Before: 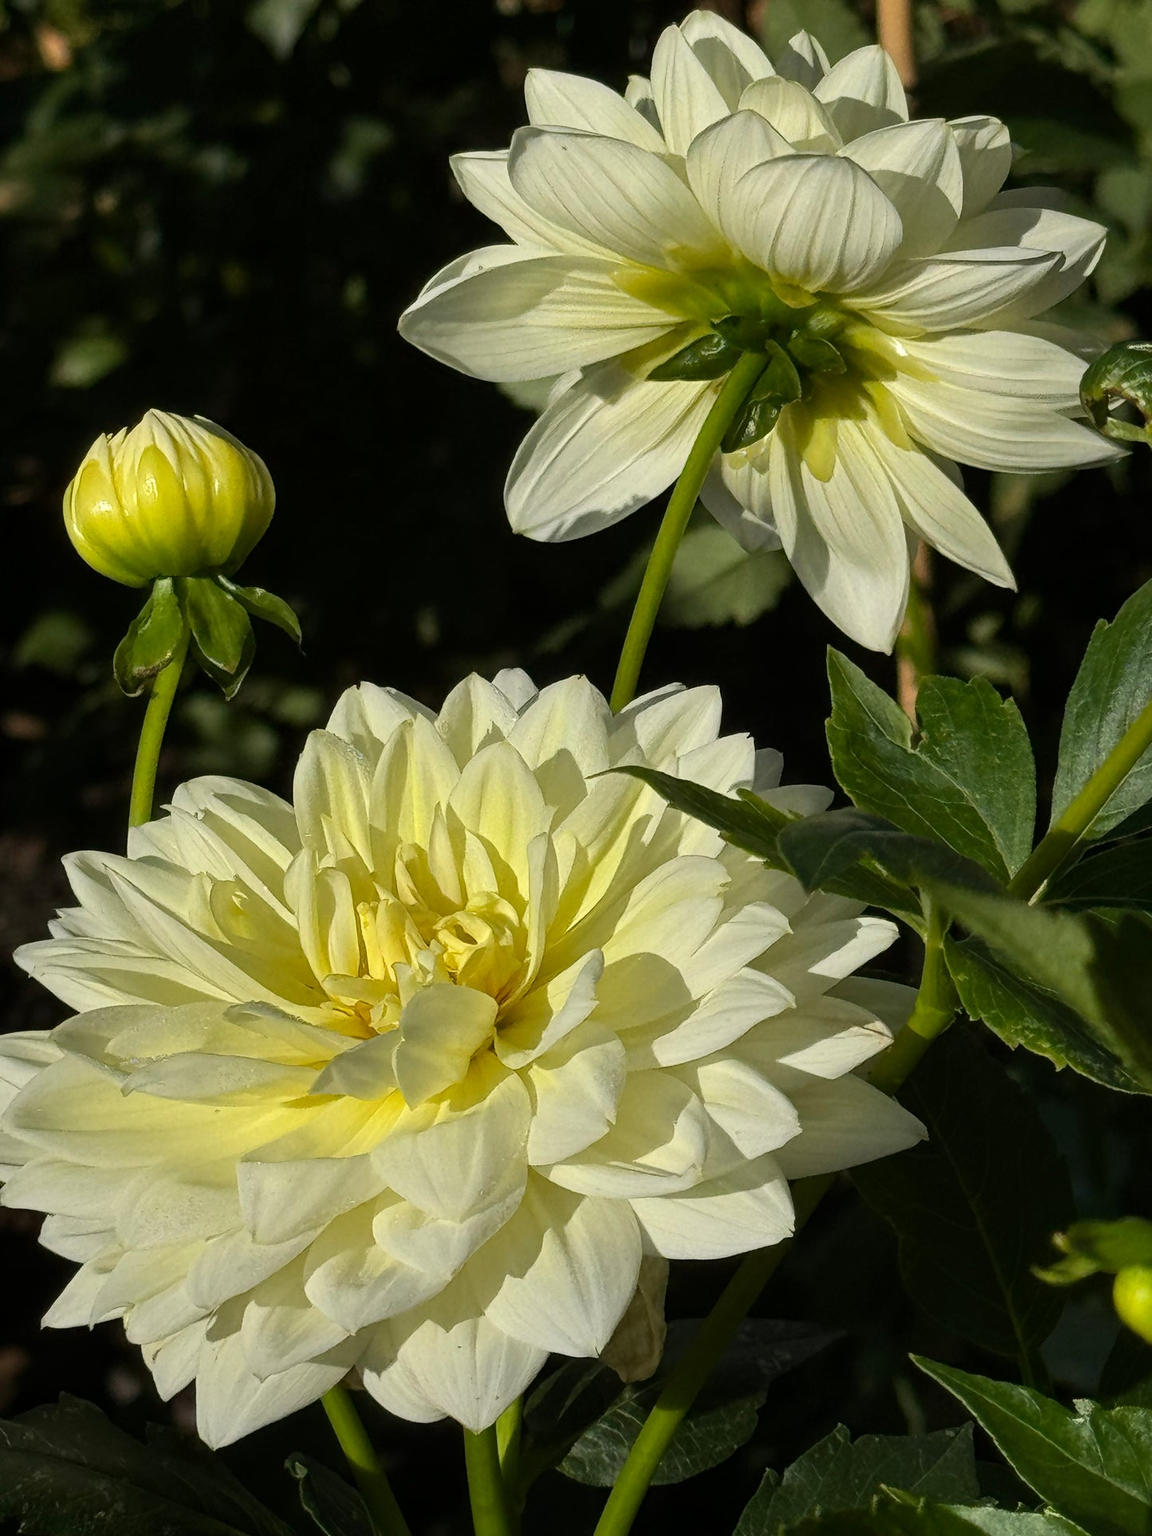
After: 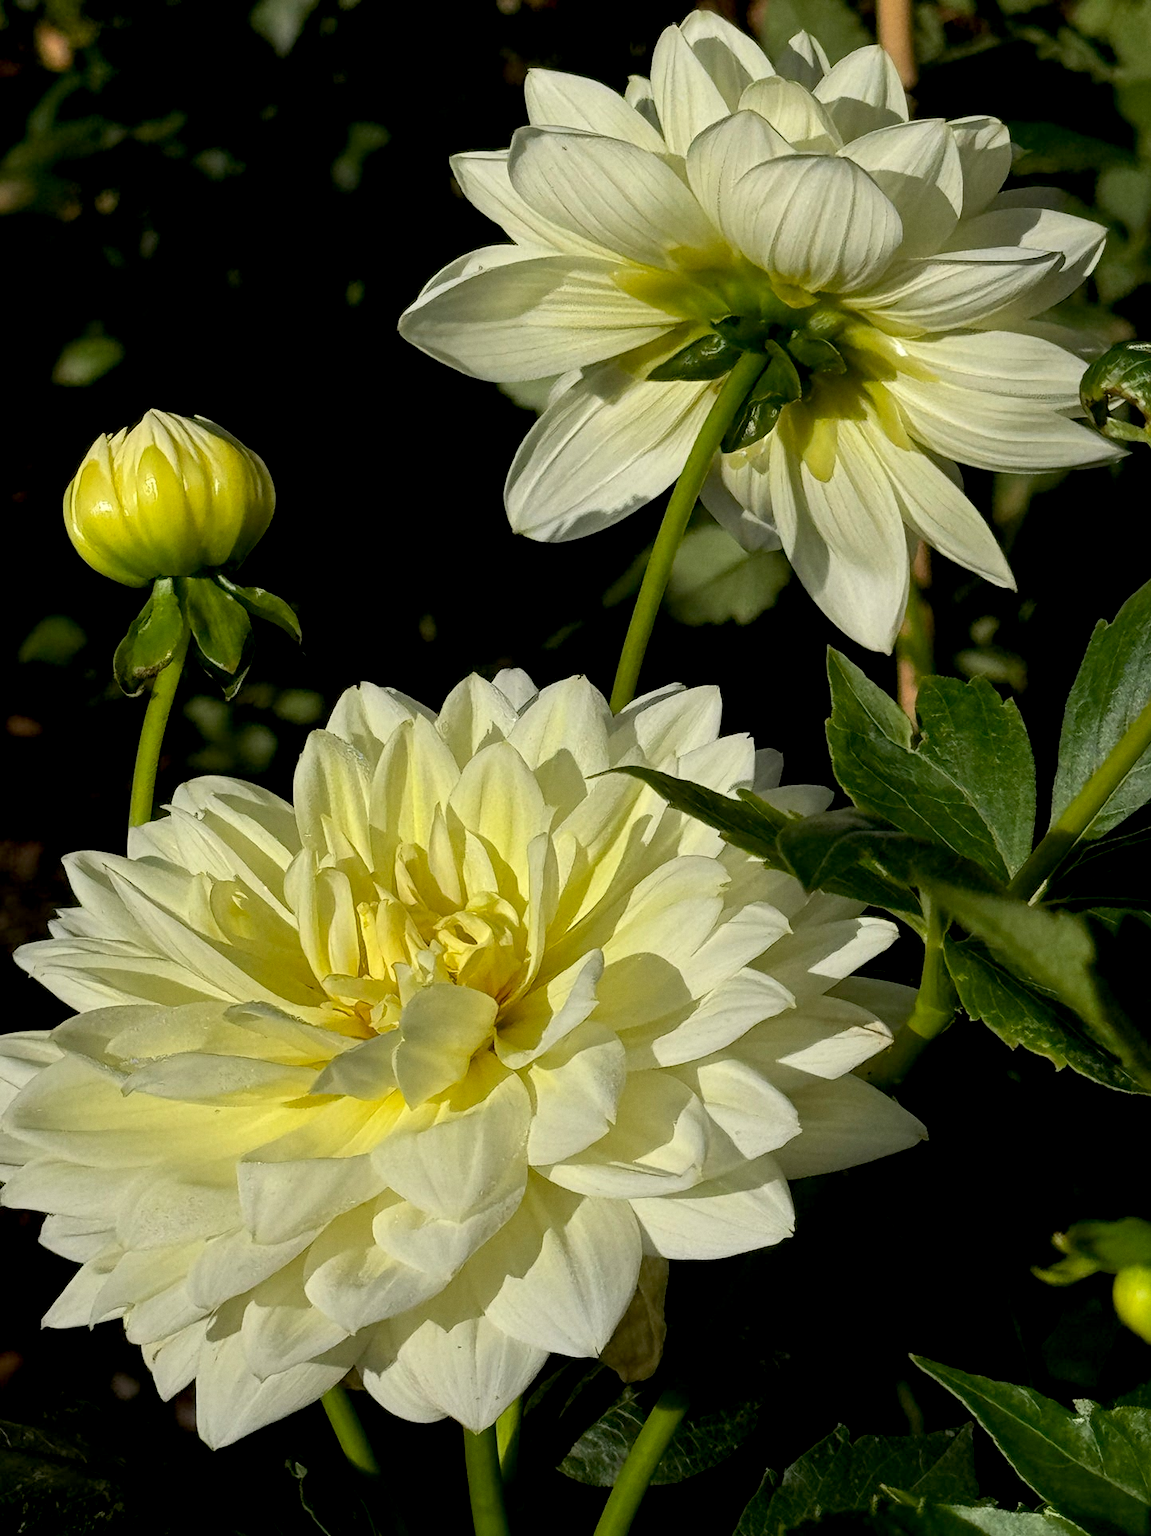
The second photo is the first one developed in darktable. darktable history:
grain: coarseness 0.09 ISO, strength 10%
exposure: black level correction 0.01, exposure 0.014 EV, compensate highlight preservation false
